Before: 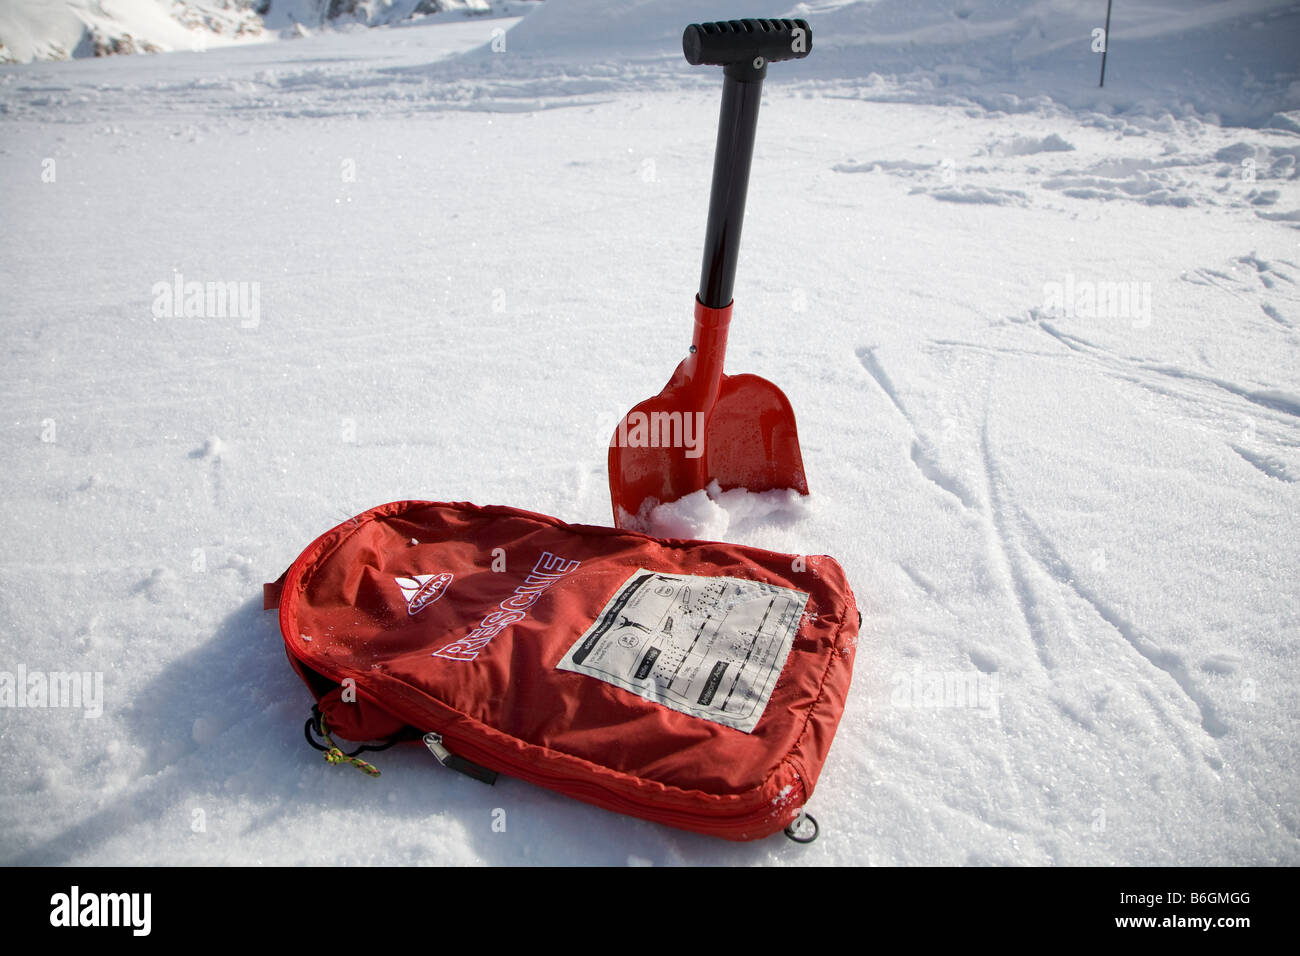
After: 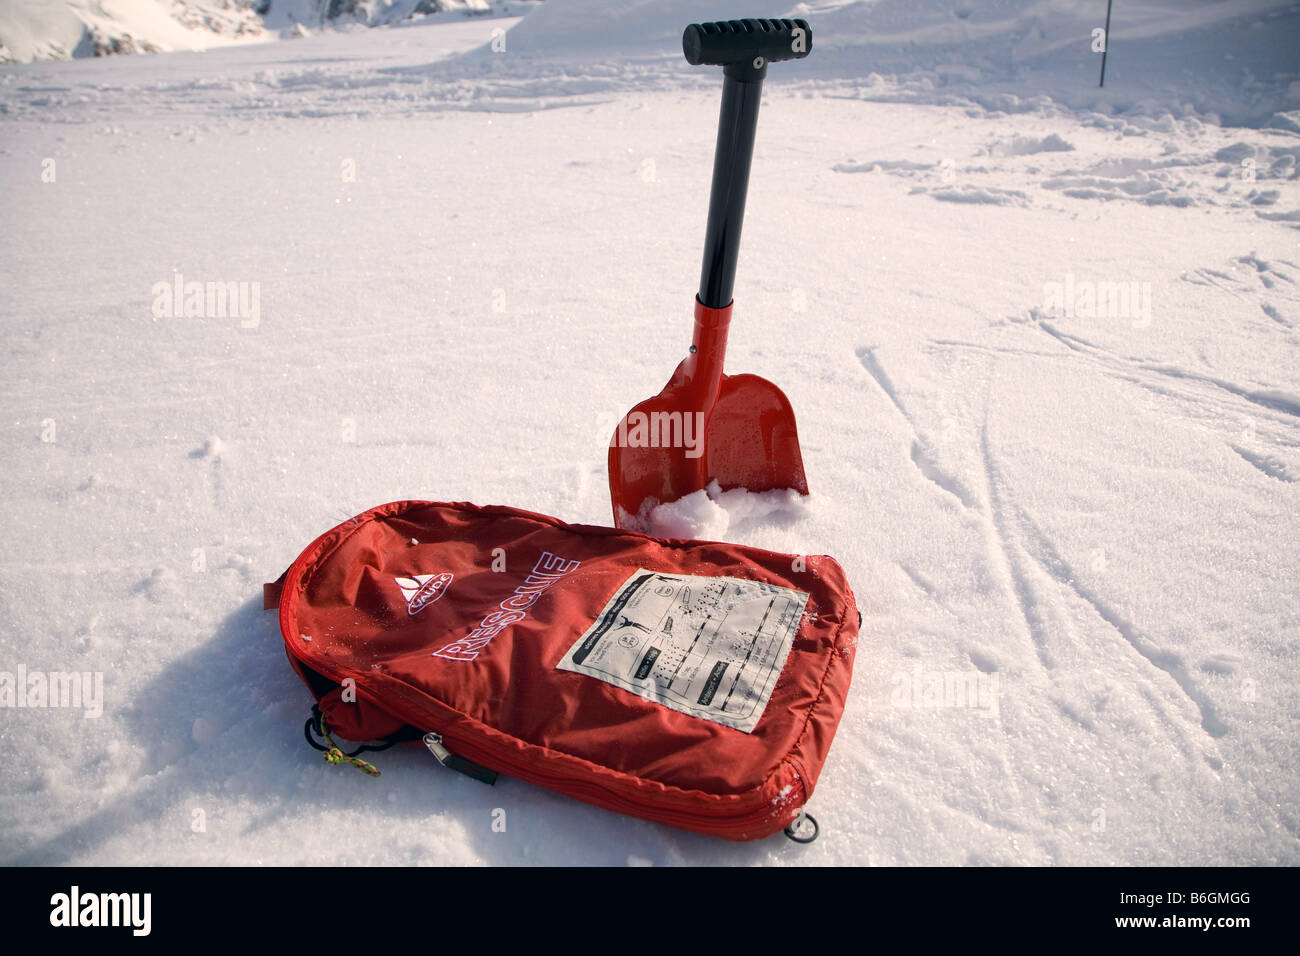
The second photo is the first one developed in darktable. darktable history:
color correction: highlights a* 5.41, highlights b* 5.35, shadows a* -4.09, shadows b* -5.12
